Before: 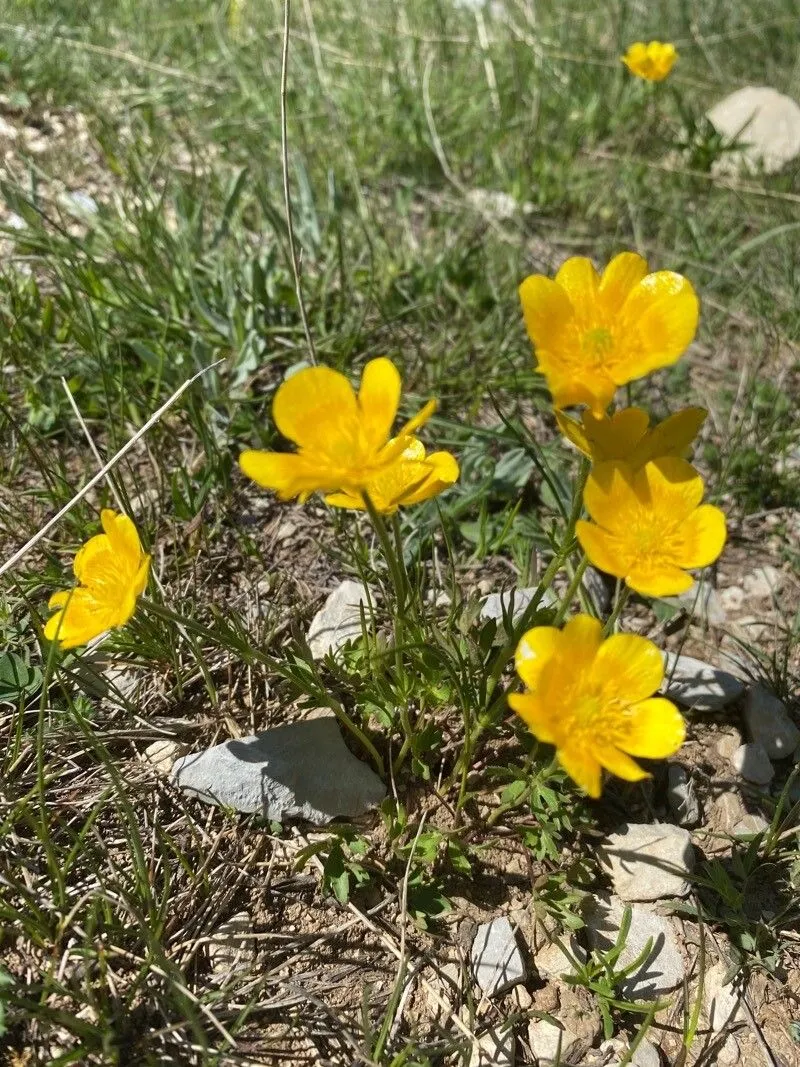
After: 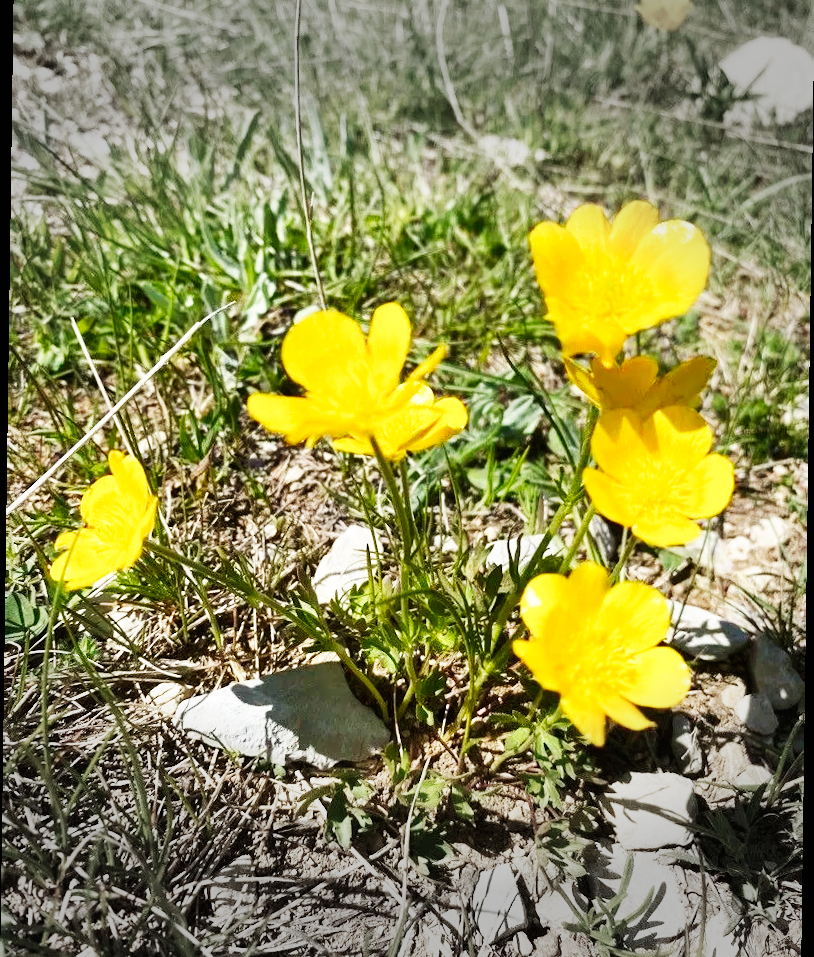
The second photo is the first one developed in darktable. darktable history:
color correction: highlights a* -0.137, highlights b* 0.137
vignetting: fall-off start 79.43%, saturation -0.649, width/height ratio 1.327, unbound false
rotate and perspective: rotation 0.8°, automatic cropping off
base curve: curves: ch0 [(0, 0) (0.007, 0.004) (0.027, 0.03) (0.046, 0.07) (0.207, 0.54) (0.442, 0.872) (0.673, 0.972) (1, 1)], preserve colors none
crop and rotate: top 5.609%, bottom 5.609%
